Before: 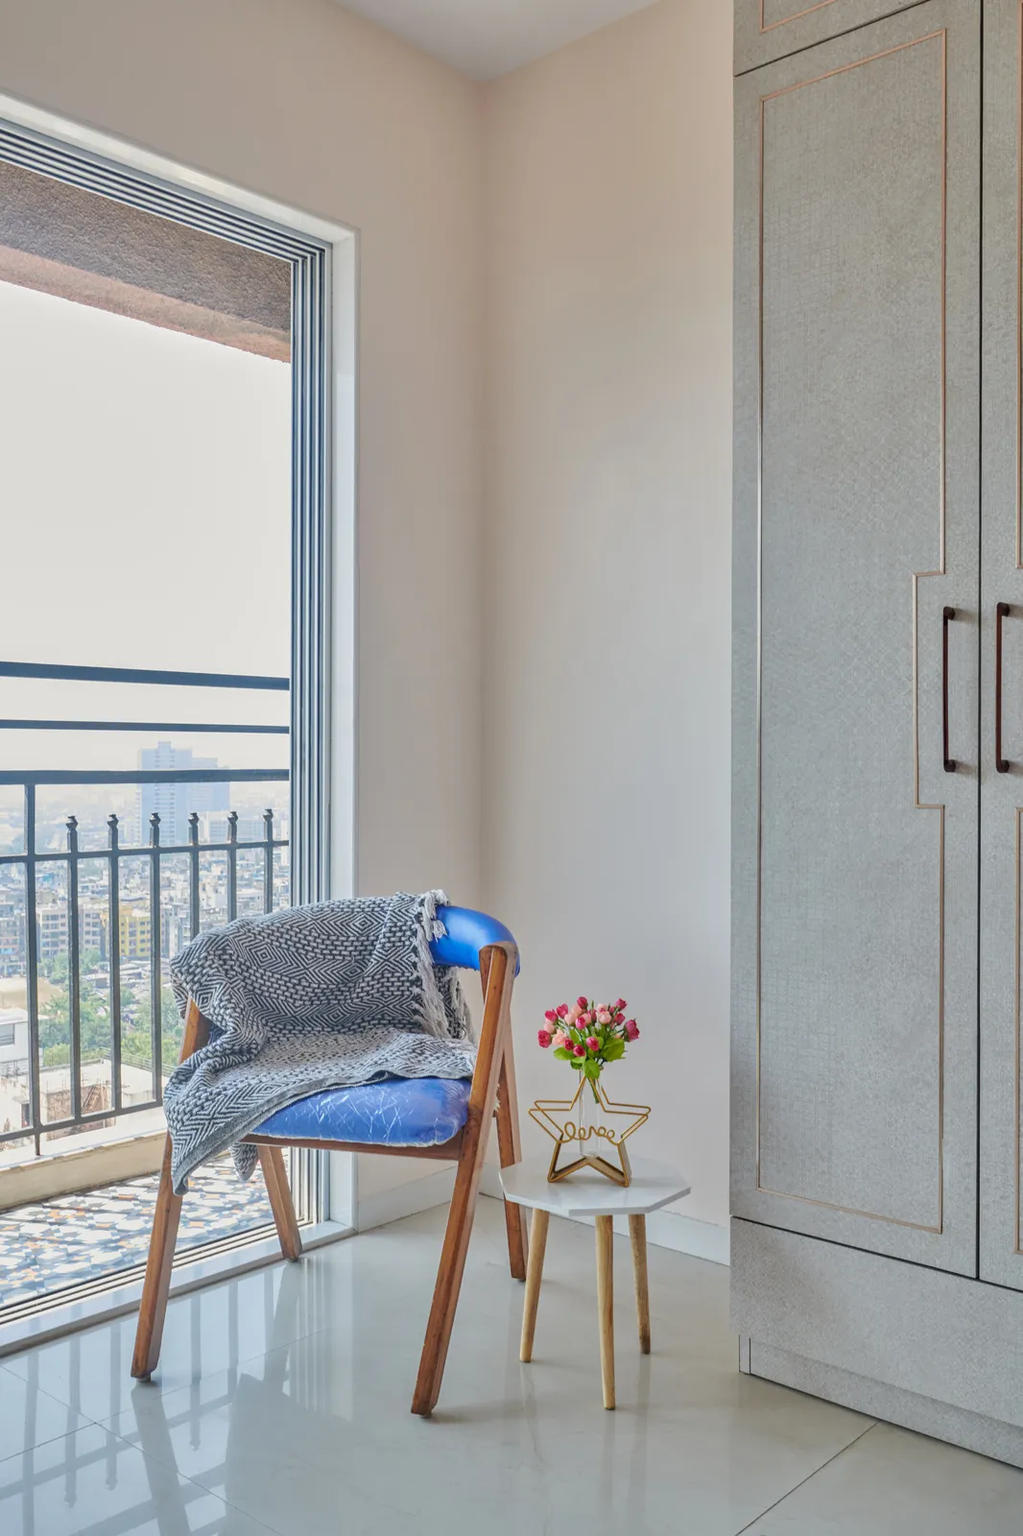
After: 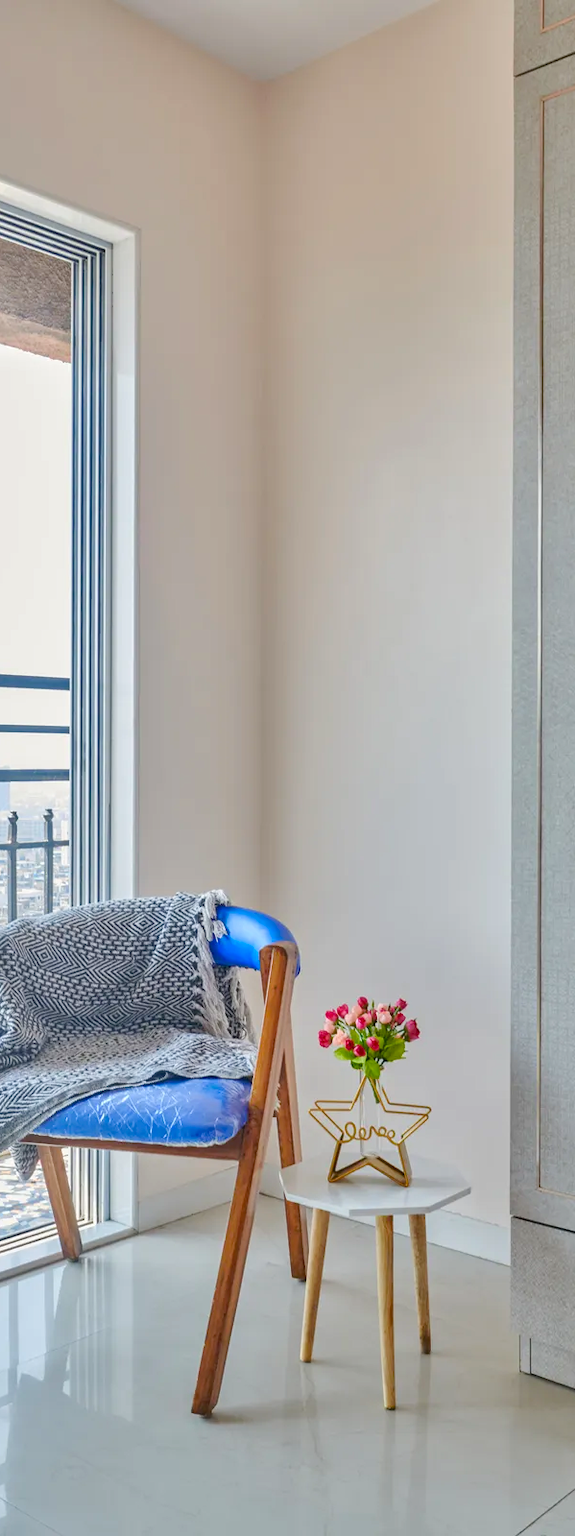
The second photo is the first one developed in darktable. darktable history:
color balance rgb: linear chroma grading › shadows 32%, linear chroma grading › global chroma -2%, linear chroma grading › mid-tones 4%, perceptual saturation grading › global saturation -2%, perceptual saturation grading › highlights -8%, perceptual saturation grading › mid-tones 8%, perceptual saturation grading › shadows 4%, perceptual brilliance grading › highlights 8%, perceptual brilliance grading › mid-tones 4%, perceptual brilliance grading › shadows 2%, global vibrance 16%, saturation formula JzAzBz (2021)
crop: left 21.496%, right 22.254%
